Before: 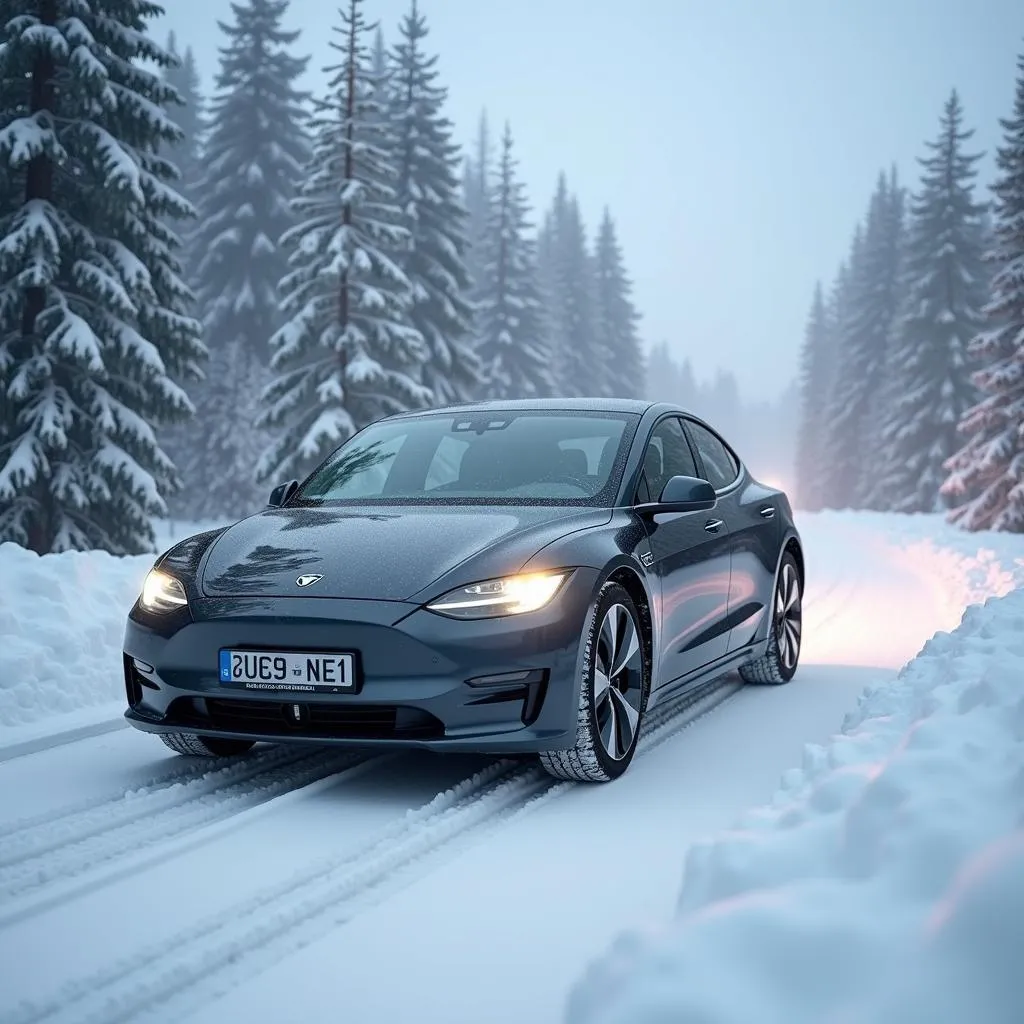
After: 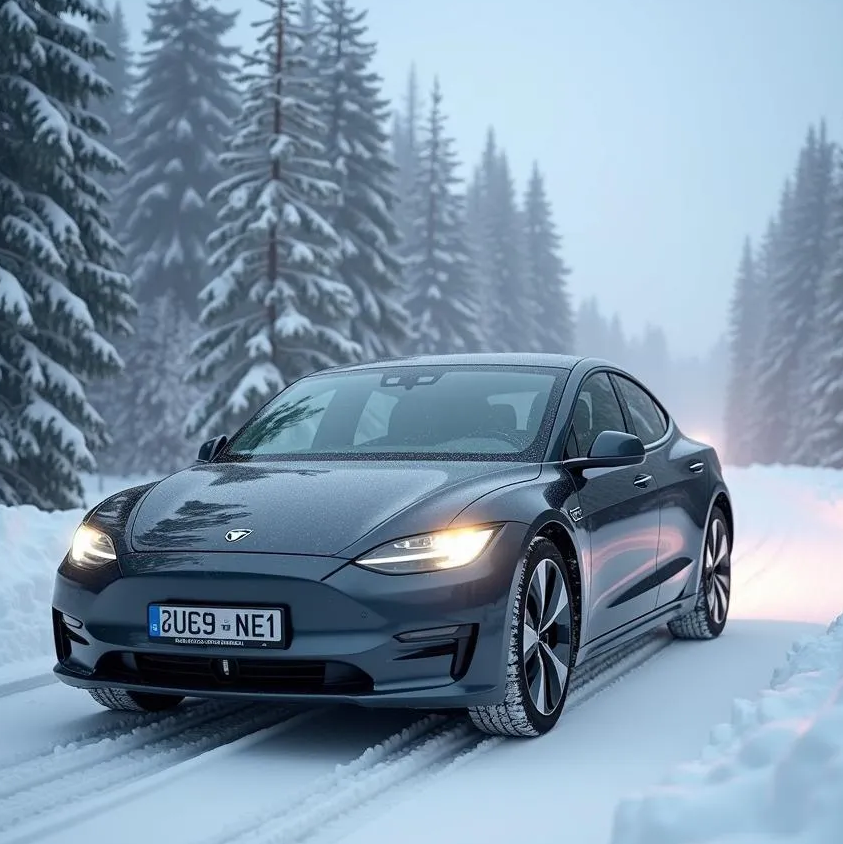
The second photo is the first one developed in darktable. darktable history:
crop and rotate: left 7.018%, top 4.425%, right 10.612%, bottom 13.093%
